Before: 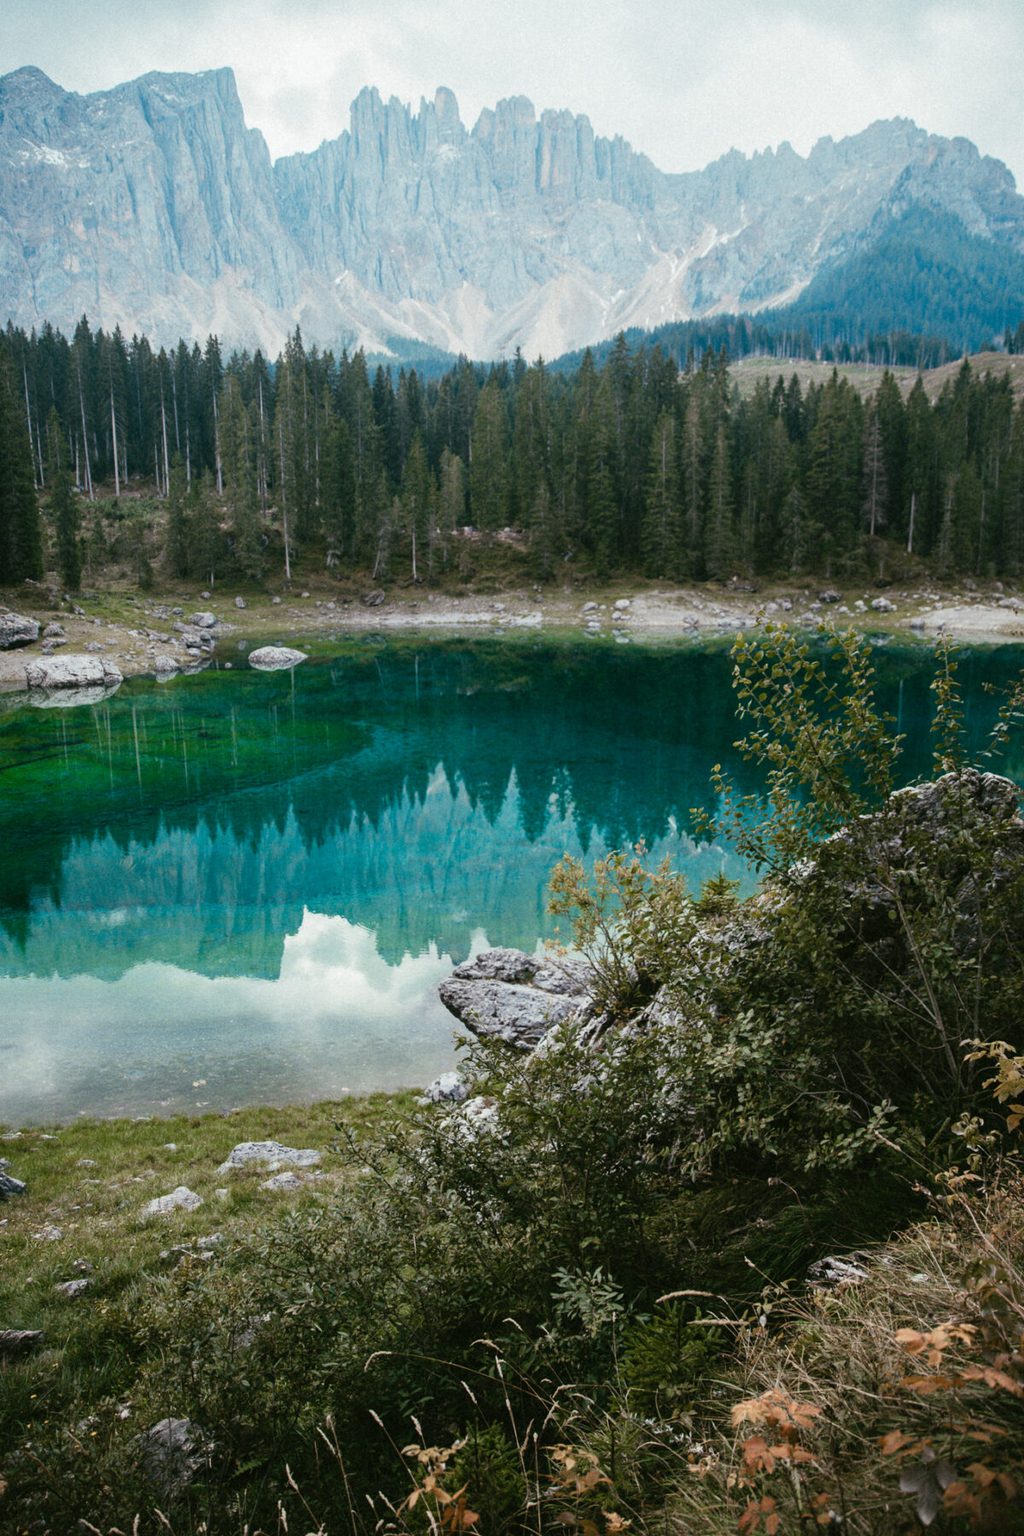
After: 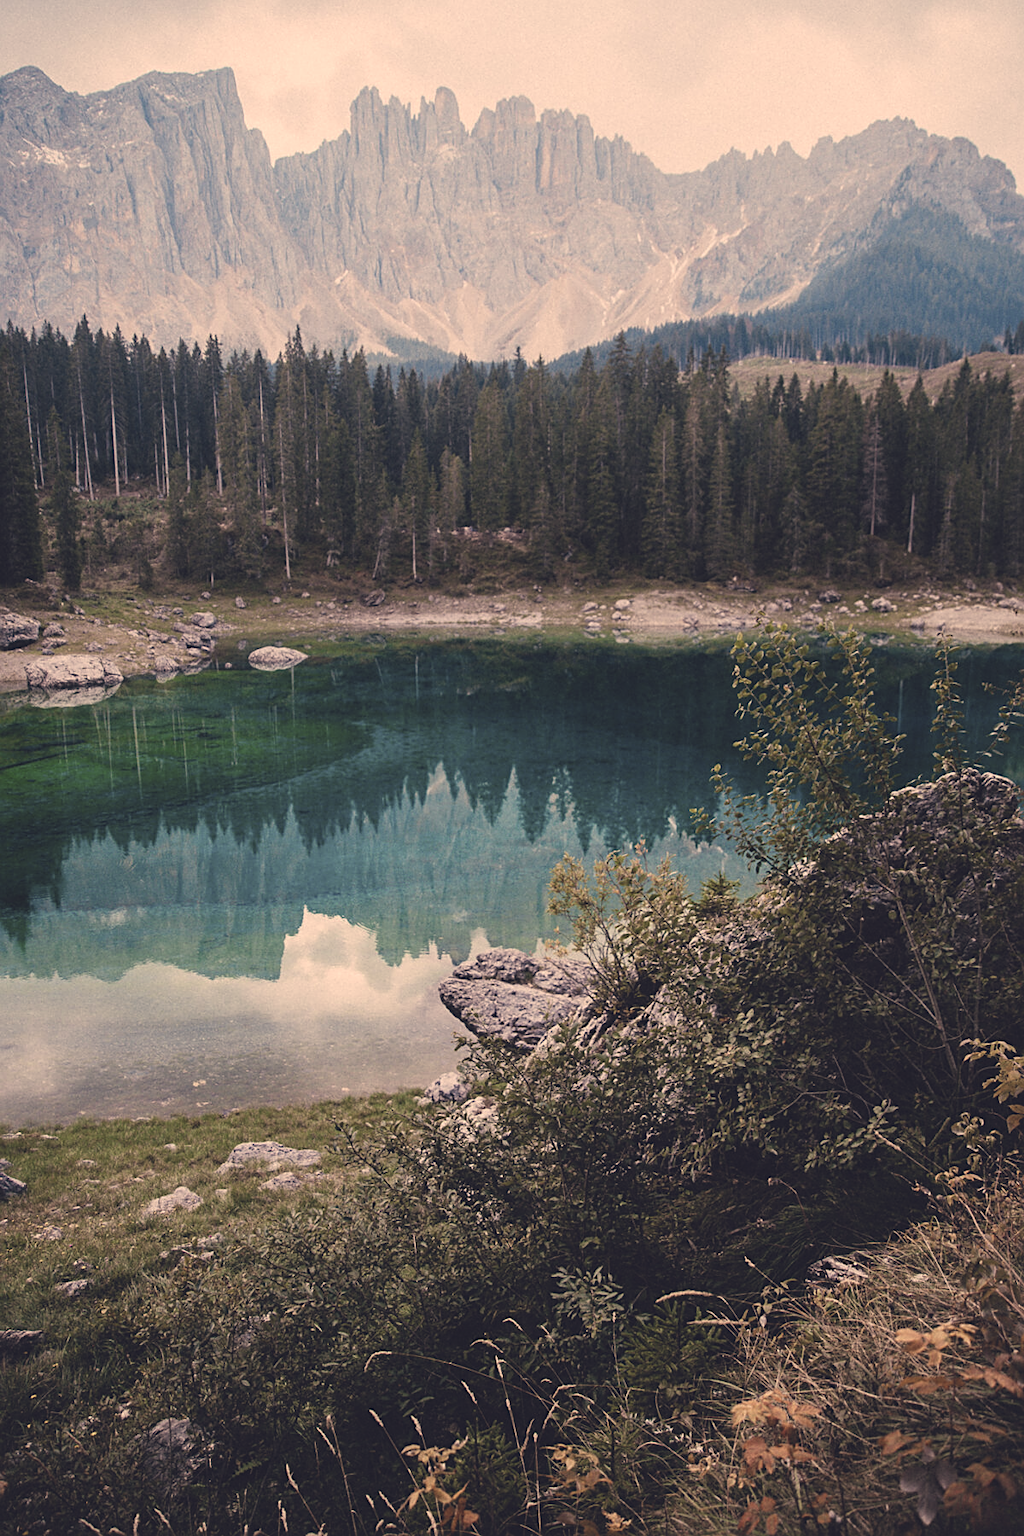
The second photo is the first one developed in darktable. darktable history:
exposure: black level correction -0.014, exposure -0.193 EV, compensate highlight preservation false
sharpen: on, module defaults
color zones: curves: ch2 [(0, 0.5) (0.143, 0.517) (0.286, 0.571) (0.429, 0.522) (0.571, 0.5) (0.714, 0.5) (0.857, 0.5) (1, 0.5)]
color correction: highlights a* 19.59, highlights b* 27.49, shadows a* 3.46, shadows b* -17.28, saturation 0.73
